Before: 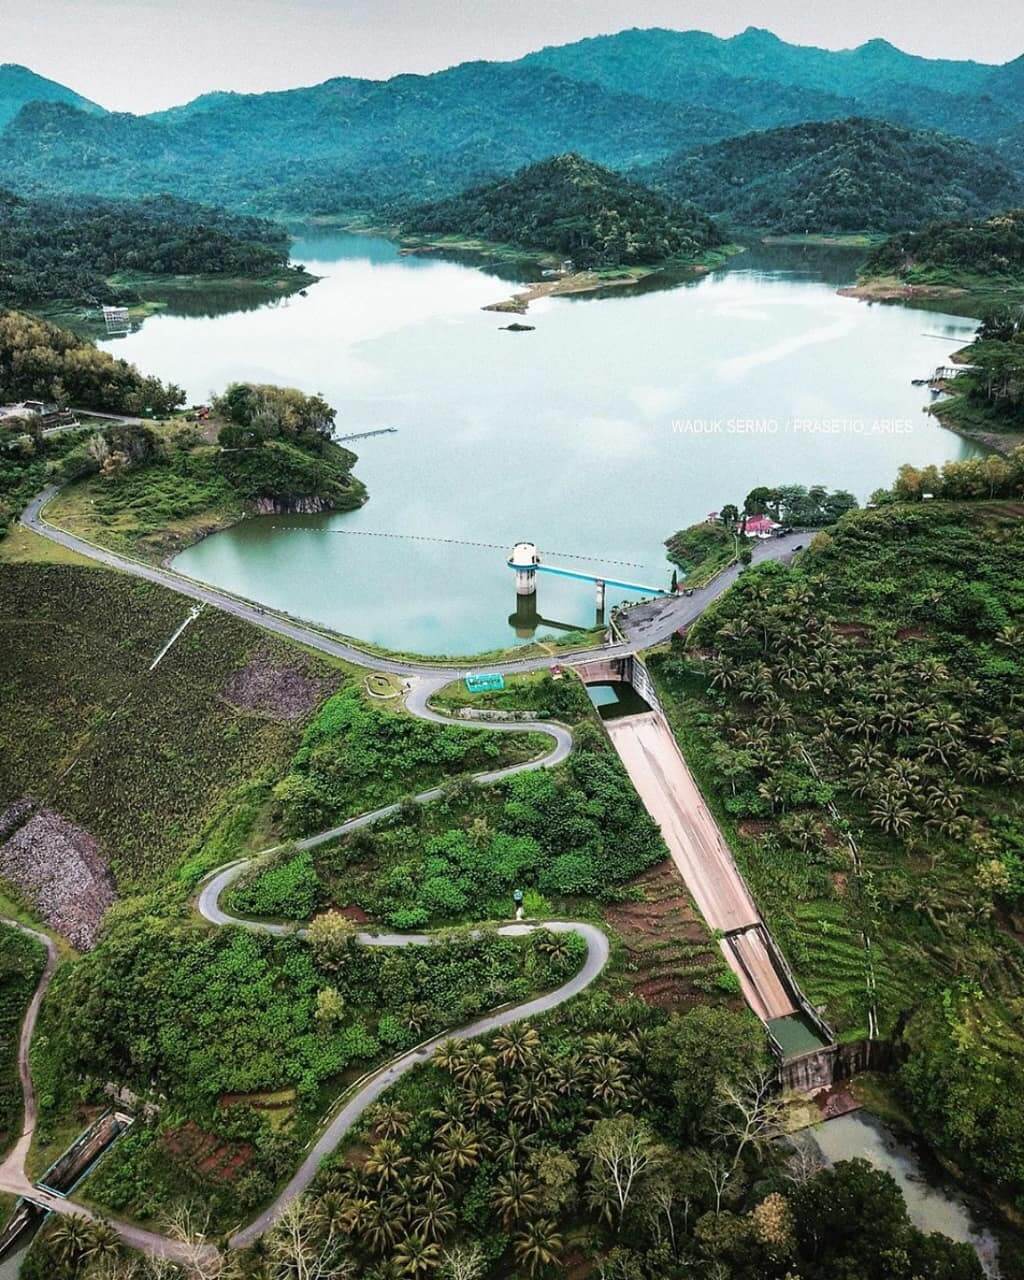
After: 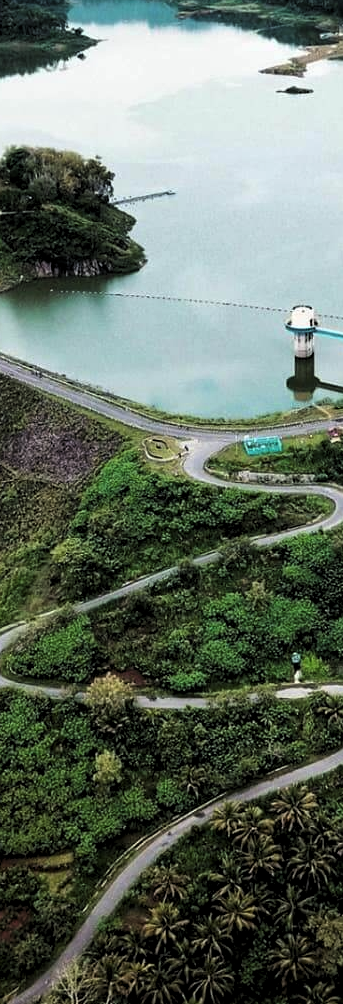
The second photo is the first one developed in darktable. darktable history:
crop and rotate: left 21.77%, top 18.528%, right 44.676%, bottom 2.997%
levels: levels [0.116, 0.574, 1]
